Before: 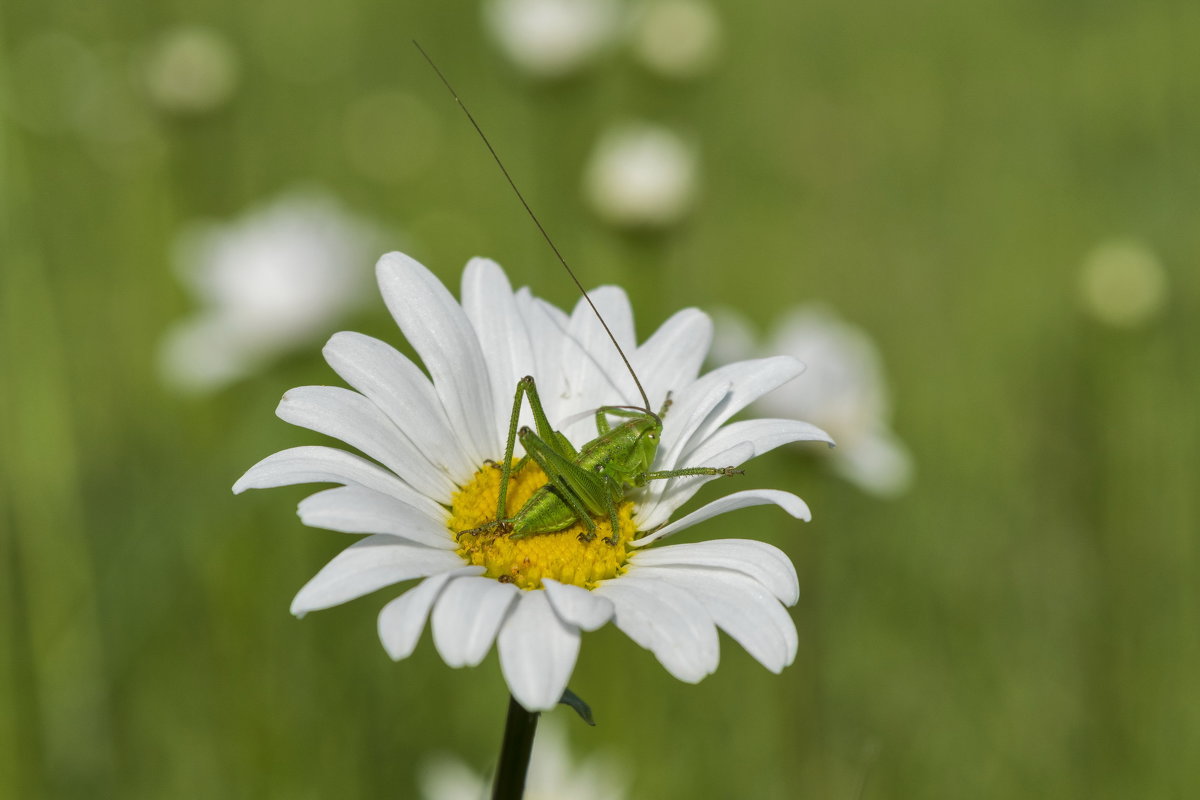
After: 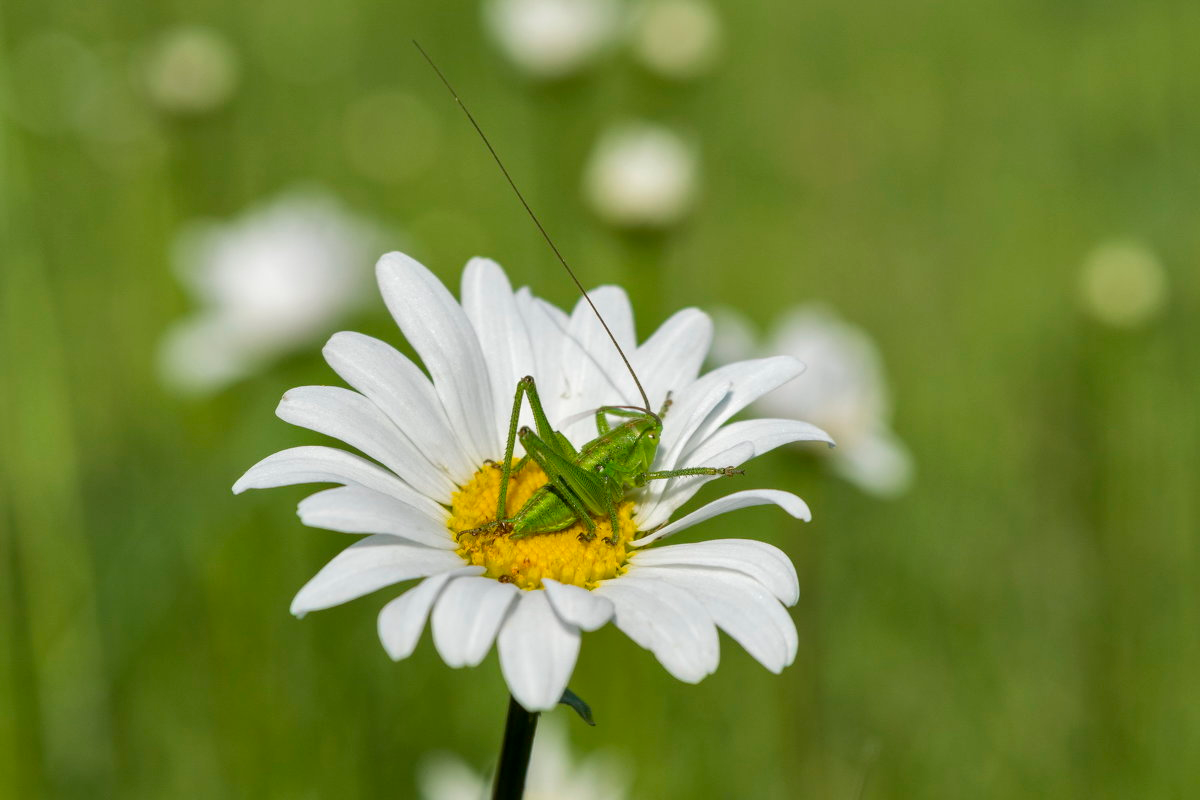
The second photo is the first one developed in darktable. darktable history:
exposure: black level correction 0.002, exposure 0.146 EV, compensate highlight preservation false
